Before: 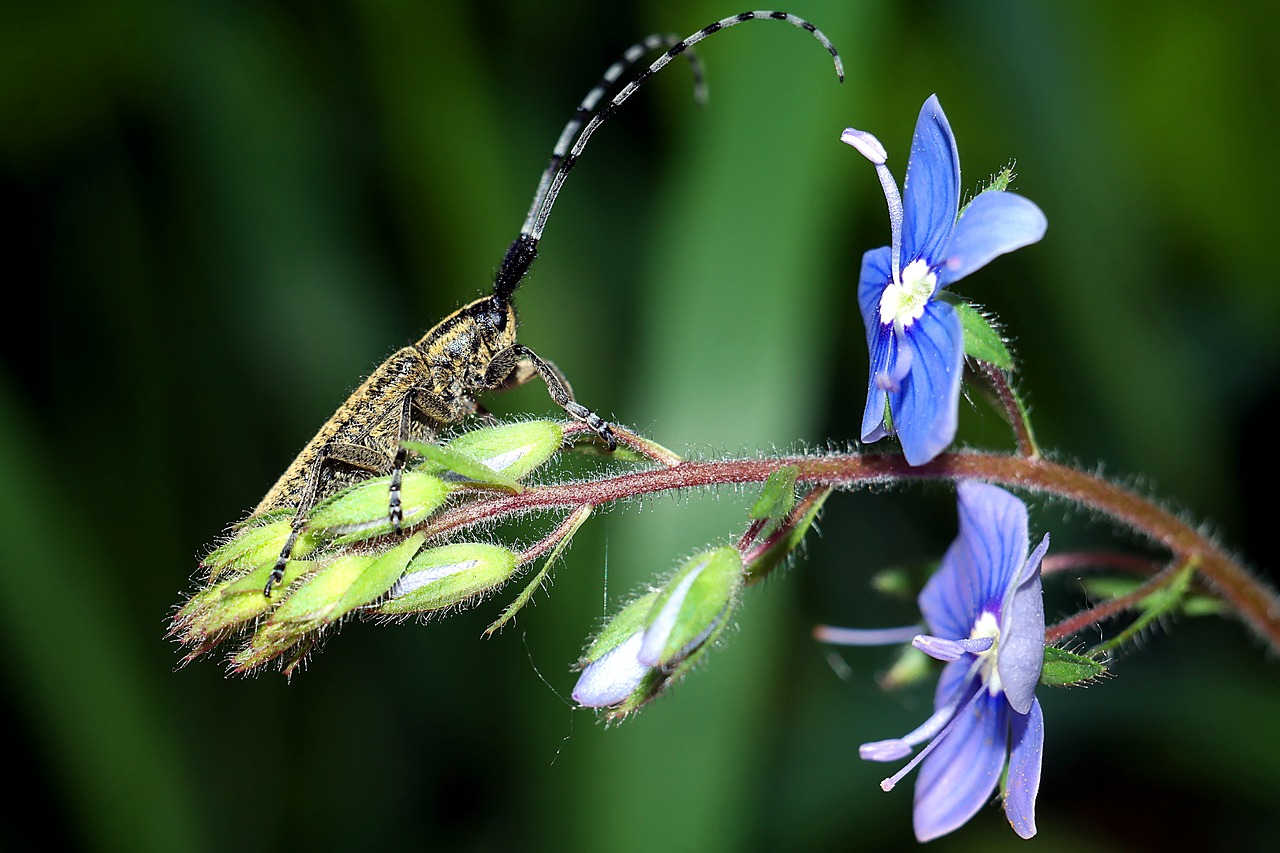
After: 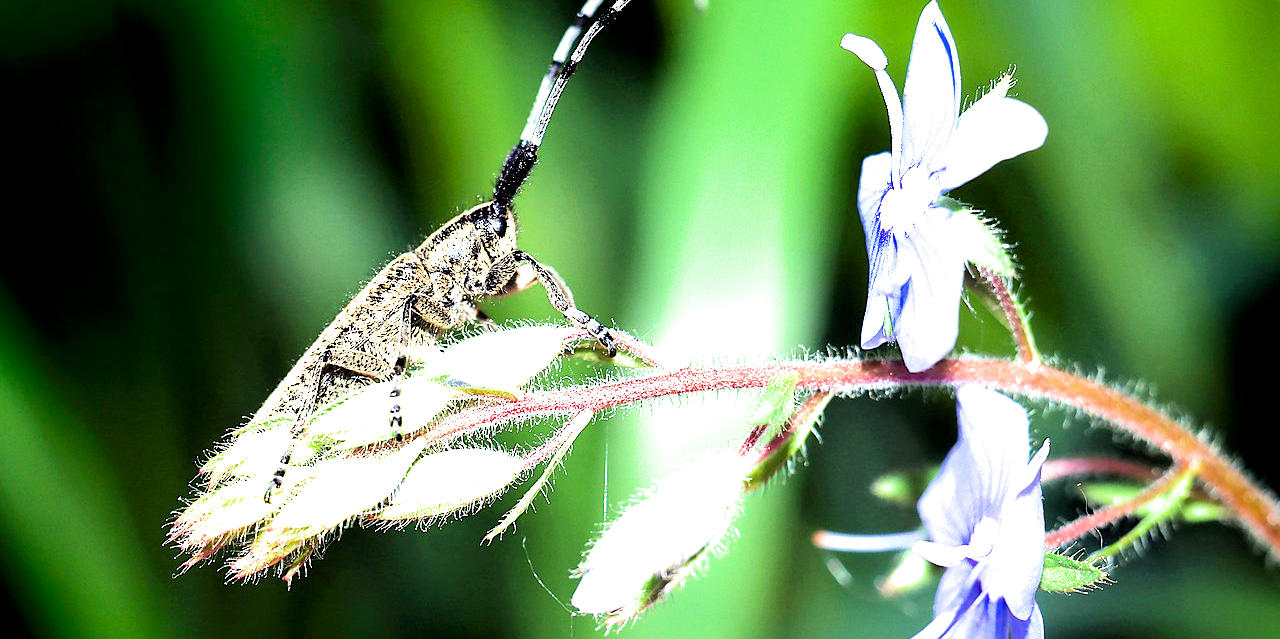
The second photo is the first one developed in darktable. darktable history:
crop: top 11.033%, bottom 13.962%
filmic rgb: black relative exposure -5.02 EV, white relative exposure 3.99 EV, hardness 2.9, contrast 1.19, color science v6 (2022), enable highlight reconstruction true
exposure: black level correction 0.001, exposure 2.68 EV, compensate highlight preservation false
shadows and highlights: shadows -87.65, highlights -35.89, soften with gaussian
